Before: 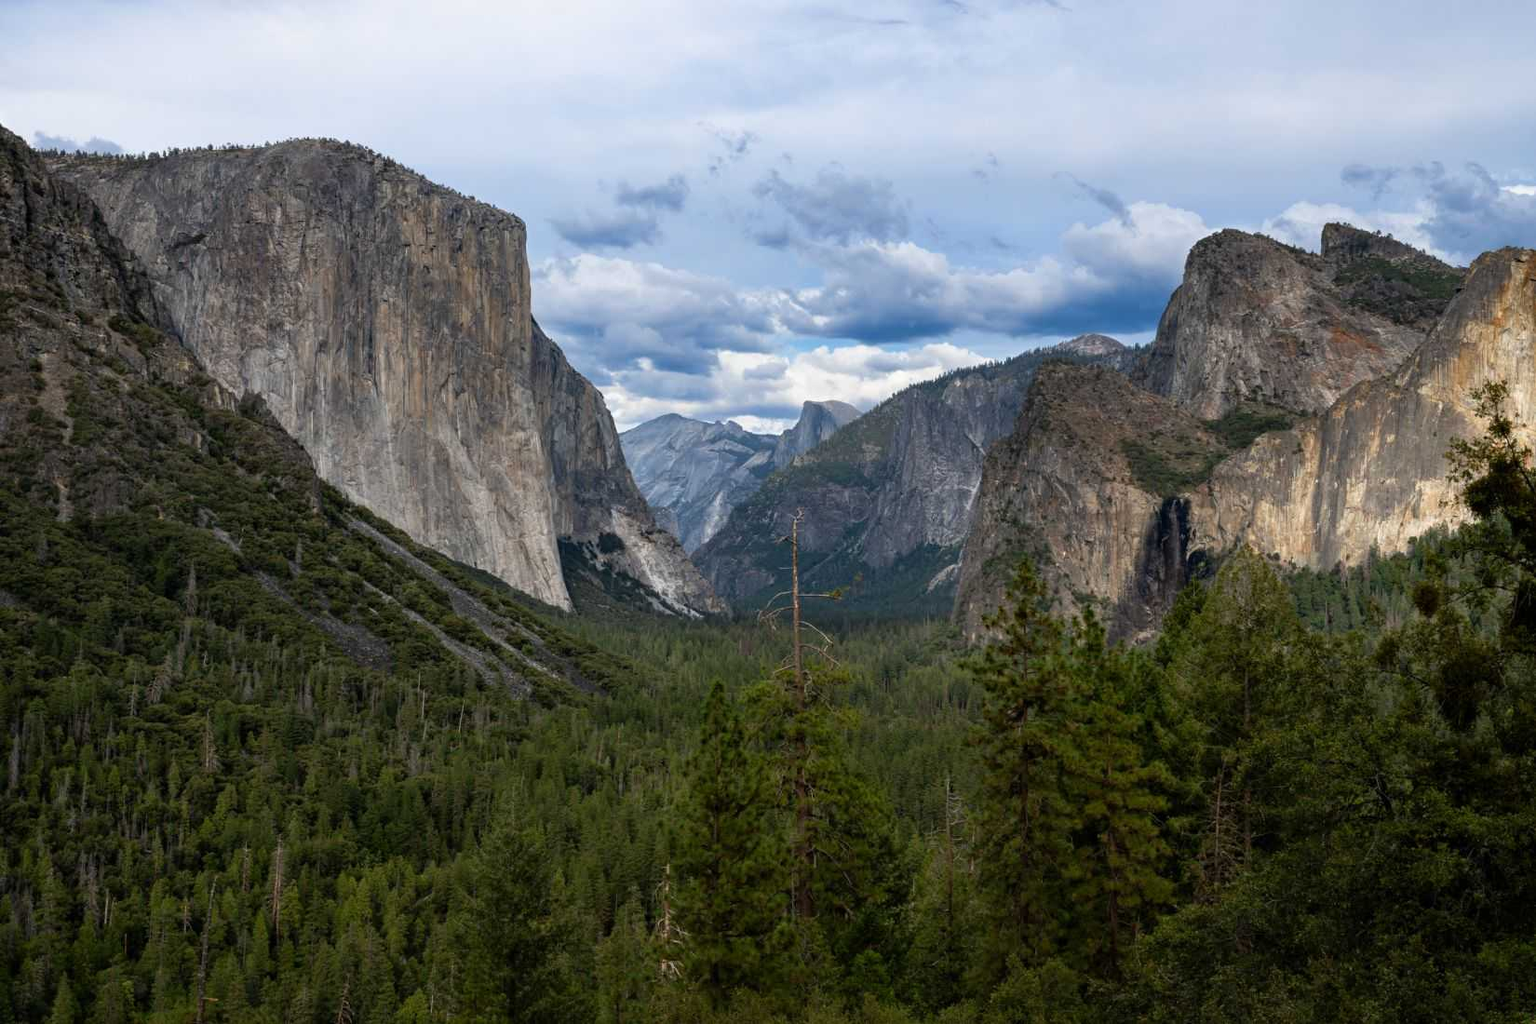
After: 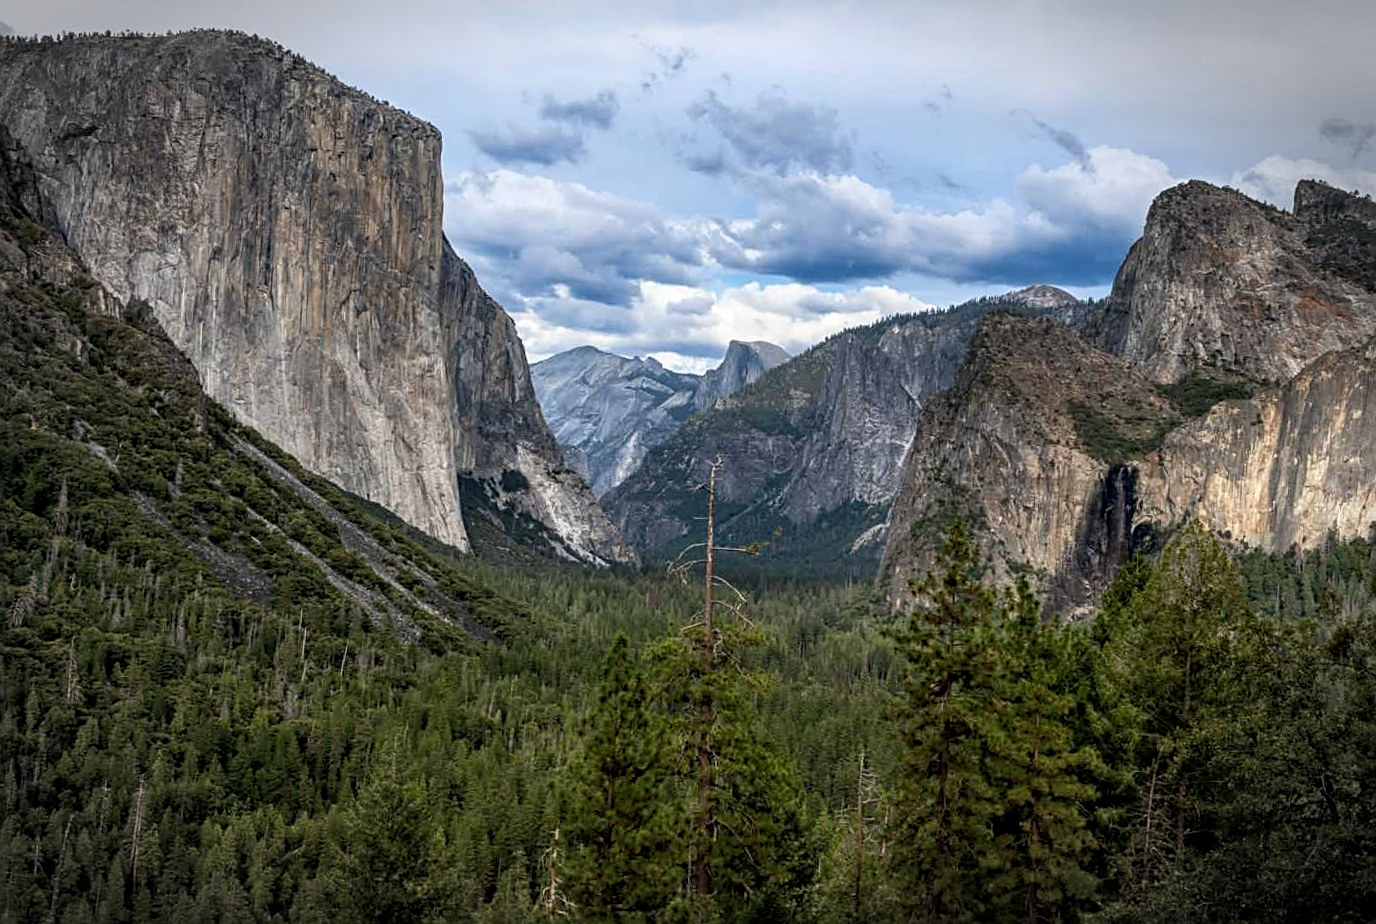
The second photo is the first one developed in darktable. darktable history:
sharpen: on, module defaults
contrast brightness saturation: contrast 0.15, brightness 0.053
crop and rotate: angle -3.11°, left 5.195%, top 5.177%, right 4.745%, bottom 4.114%
local contrast: on, module defaults
shadows and highlights: shadows 30.98, highlights 1.17, soften with gaussian
vignetting: automatic ratio true, dithering 16-bit output
tone equalizer: -7 EV 0.183 EV, -6 EV 0.095 EV, -5 EV 0.07 EV, -4 EV 0.032 EV, -2 EV -0.031 EV, -1 EV -0.021 EV, +0 EV -0.084 EV, edges refinement/feathering 500, mask exposure compensation -1.57 EV, preserve details no
